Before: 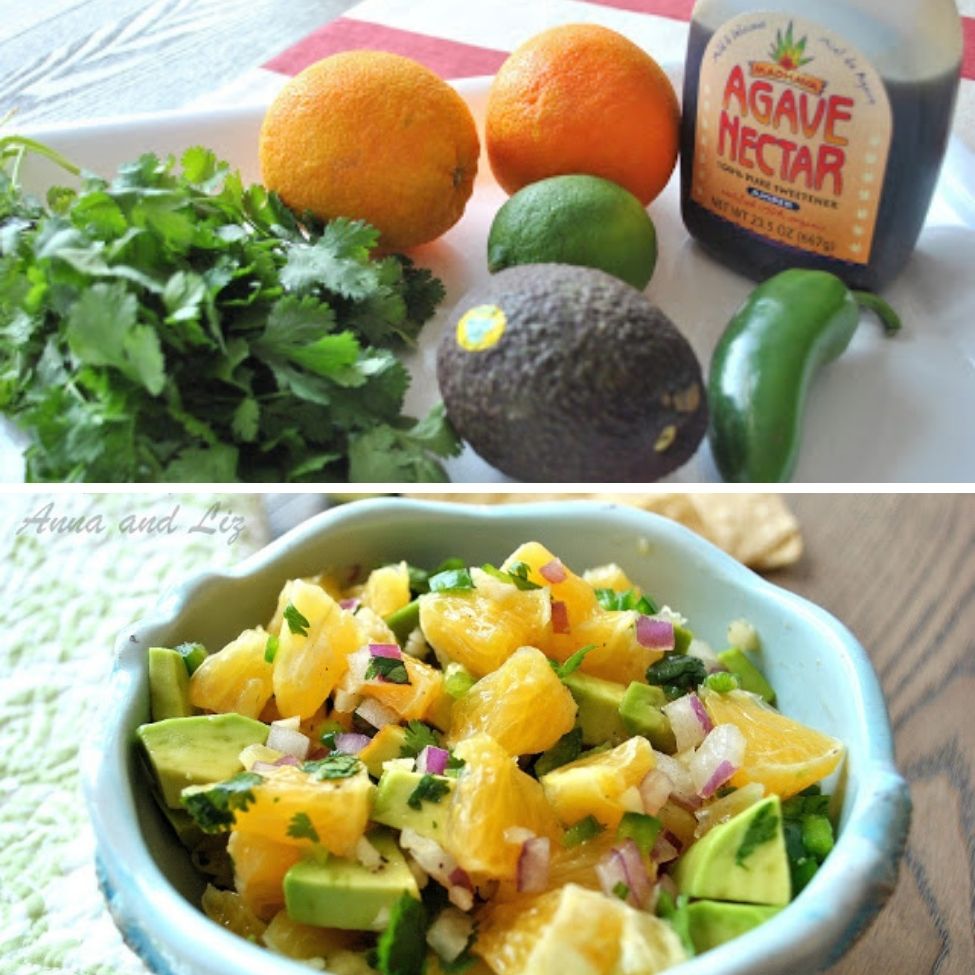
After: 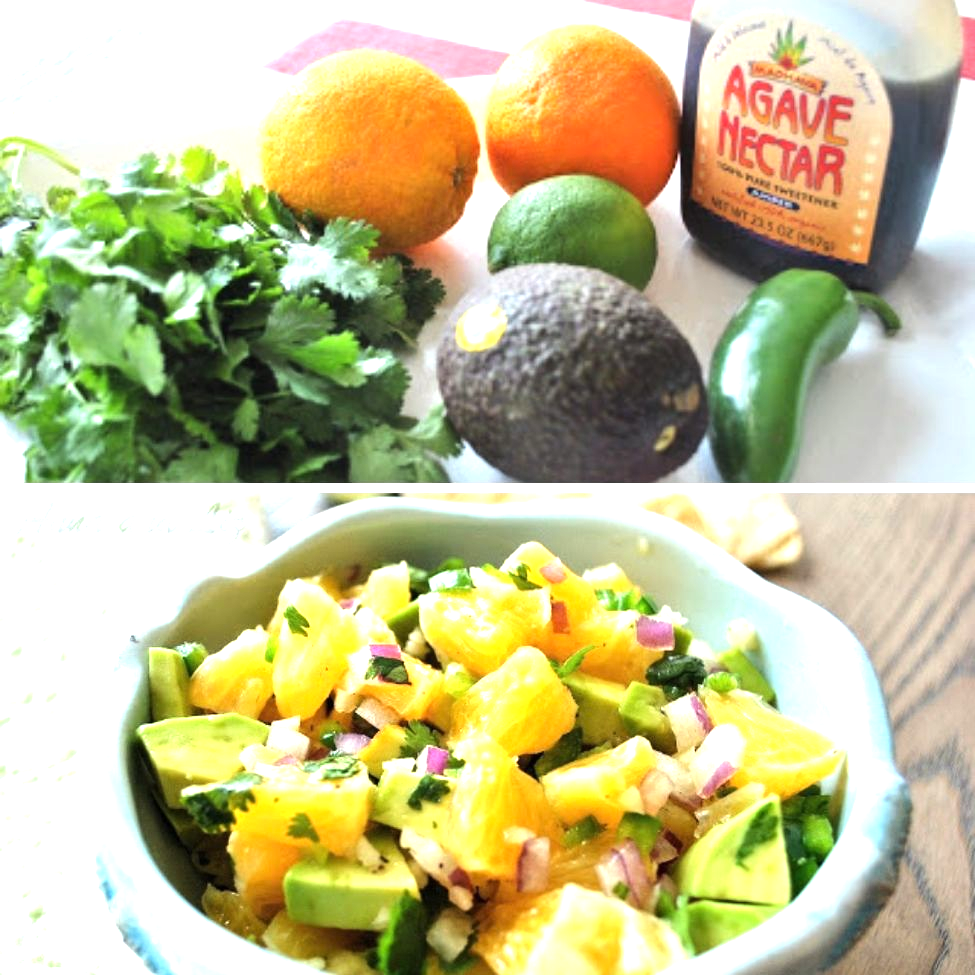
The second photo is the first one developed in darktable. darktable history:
tone equalizer: -8 EV -0.417 EV, -7 EV -0.389 EV, -6 EV -0.333 EV, -5 EV -0.222 EV, -3 EV 0.222 EV, -2 EV 0.333 EV, -1 EV 0.389 EV, +0 EV 0.417 EV, edges refinement/feathering 500, mask exposure compensation -1.57 EV, preserve details no
exposure: exposure 0.669 EV, compensate highlight preservation false
